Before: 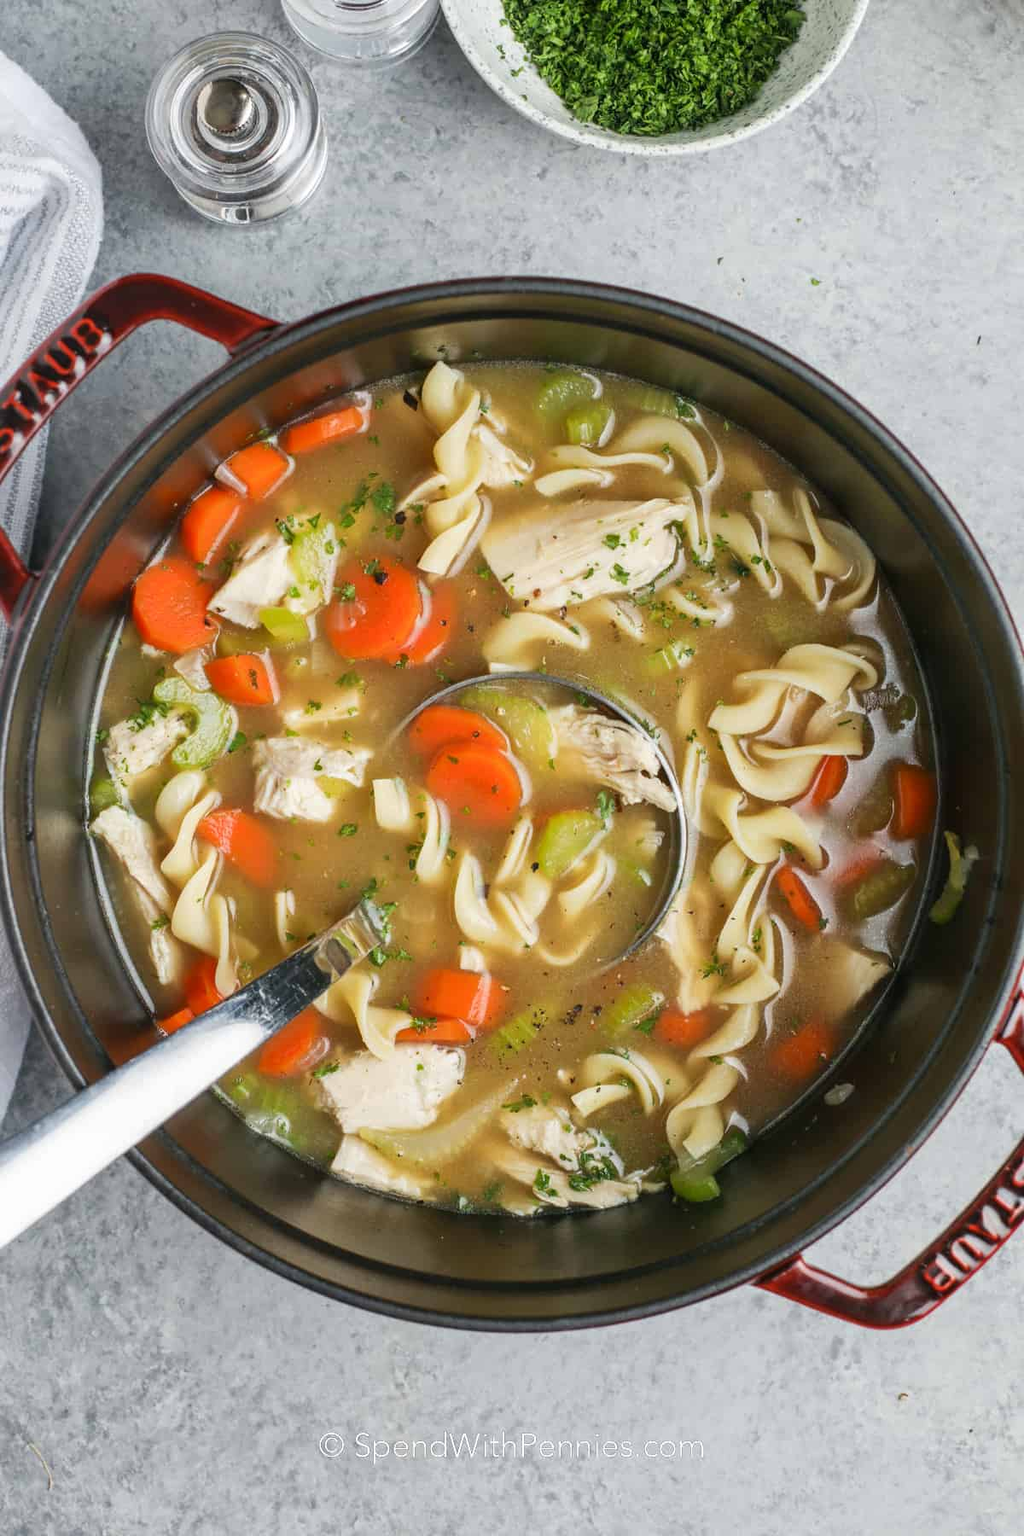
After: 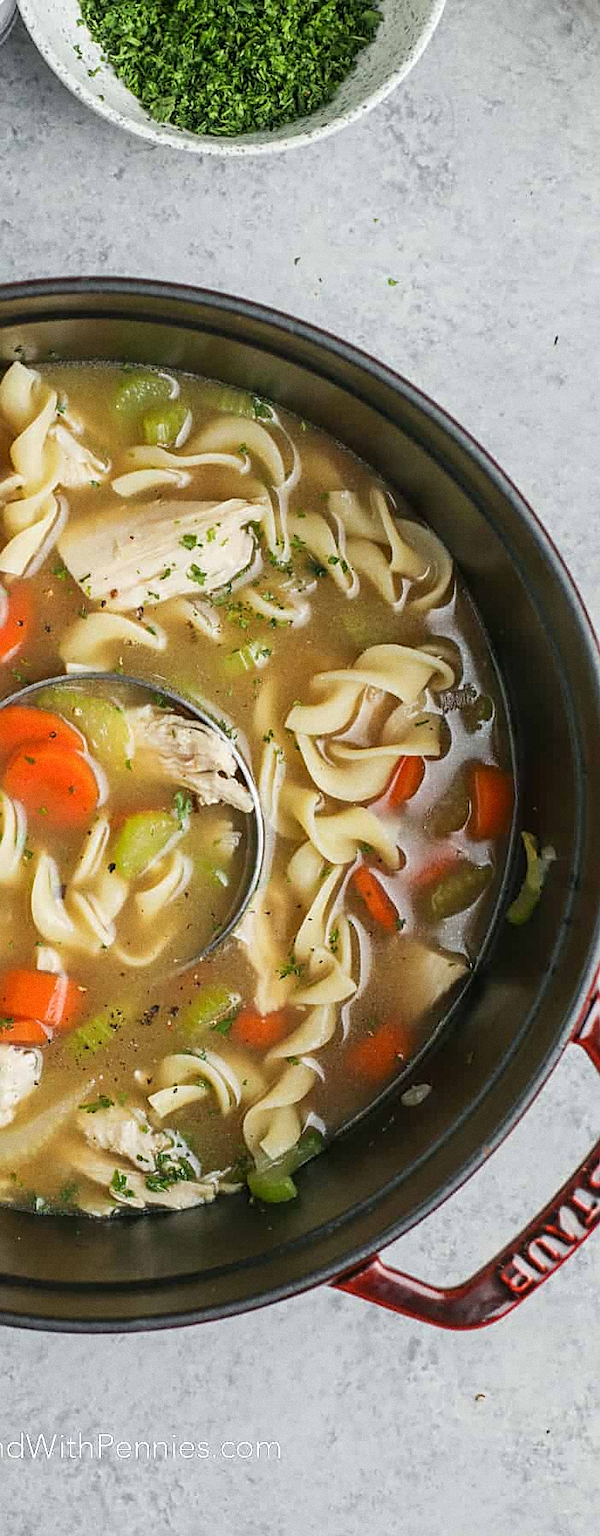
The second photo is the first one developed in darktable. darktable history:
sharpen: on, module defaults
grain: coarseness 0.09 ISO
crop: left 41.402%
exposure: compensate highlight preservation false
